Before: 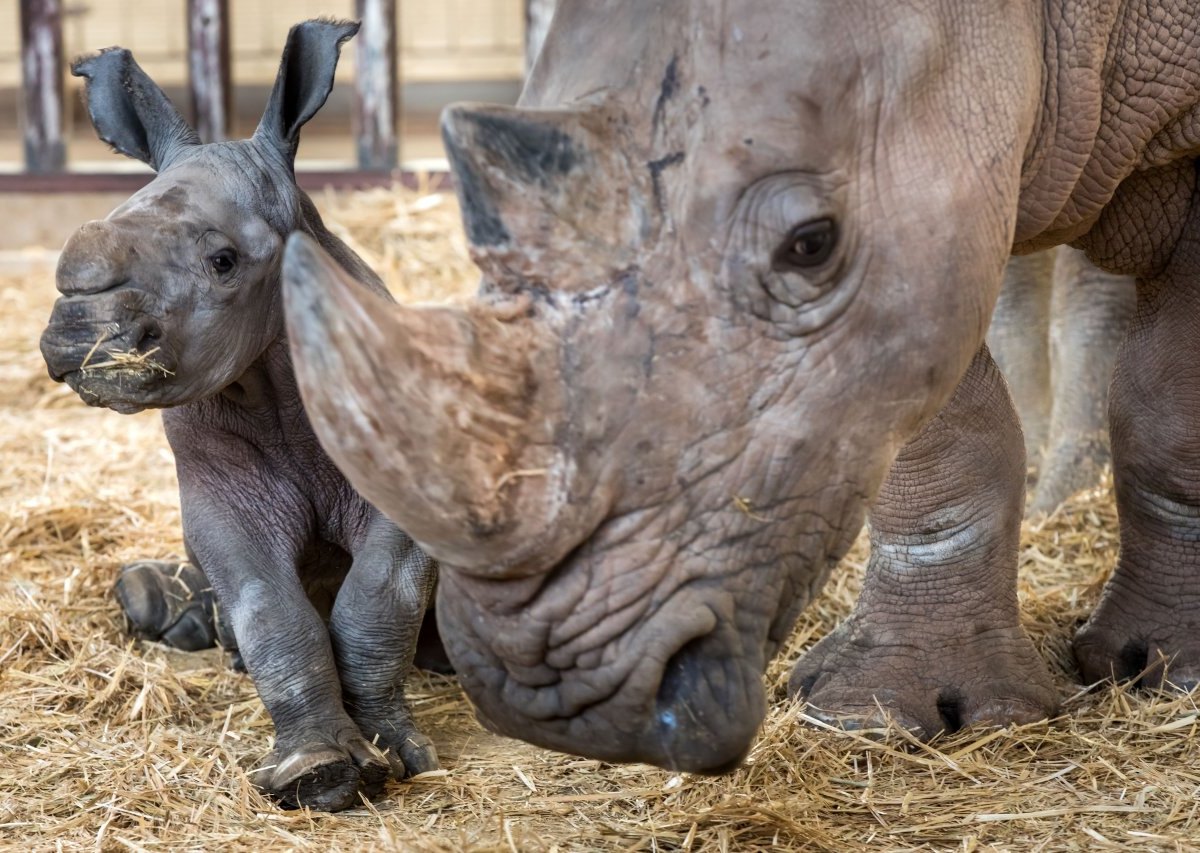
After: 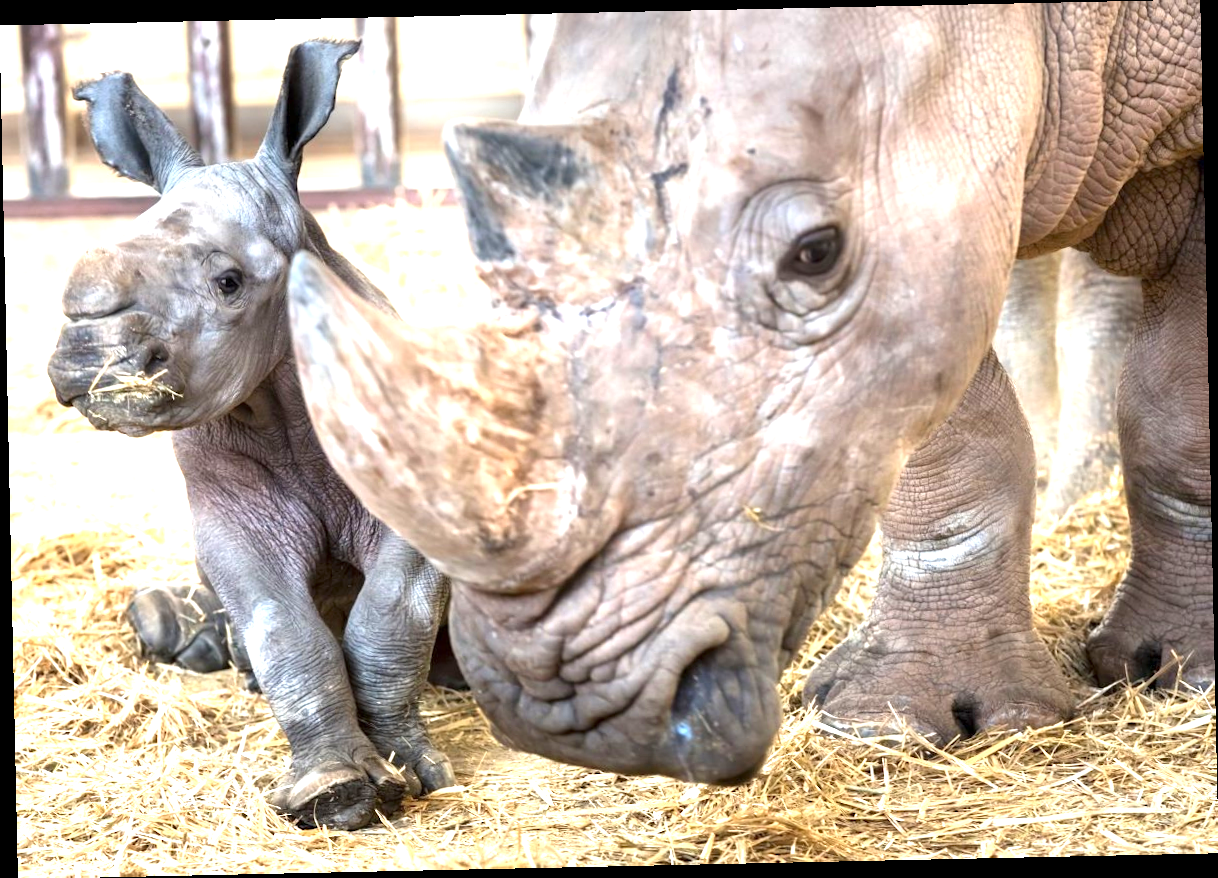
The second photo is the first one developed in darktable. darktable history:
rotate and perspective: rotation -1.24°, automatic cropping off
exposure: exposure 1.5 EV, compensate highlight preservation false
